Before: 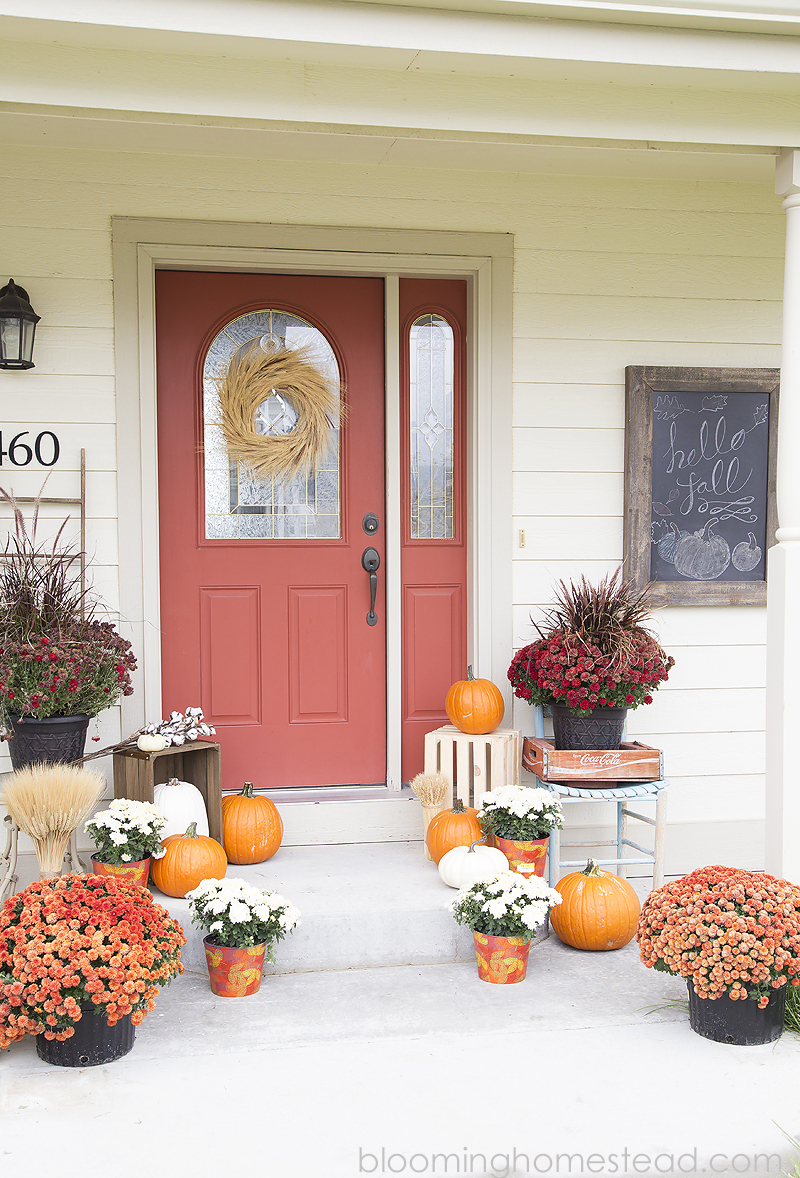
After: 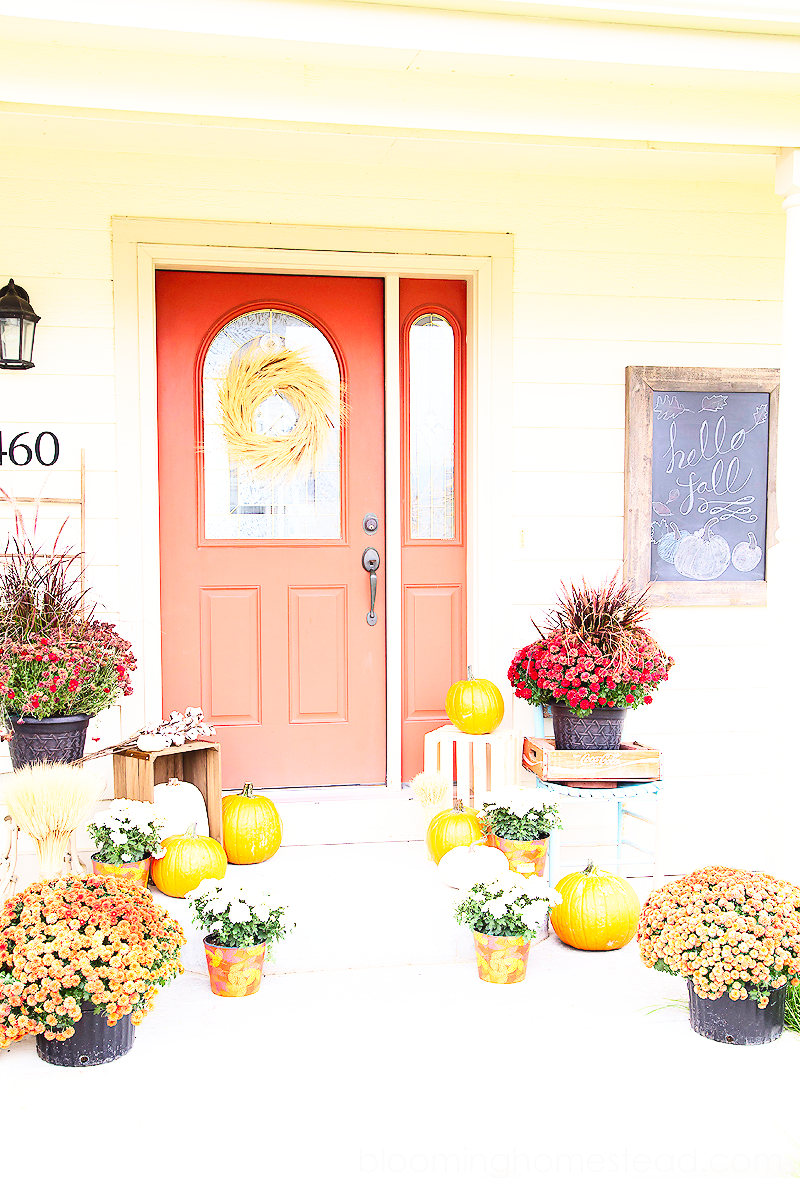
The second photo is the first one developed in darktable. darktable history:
base curve: curves: ch0 [(0, 0.003) (0.001, 0.002) (0.006, 0.004) (0.02, 0.022) (0.048, 0.086) (0.094, 0.234) (0.162, 0.431) (0.258, 0.629) (0.385, 0.8) (0.548, 0.918) (0.751, 0.988) (1, 1)], preserve colors none
contrast brightness saturation: contrast 0.2, brightness 0.168, saturation 0.228
